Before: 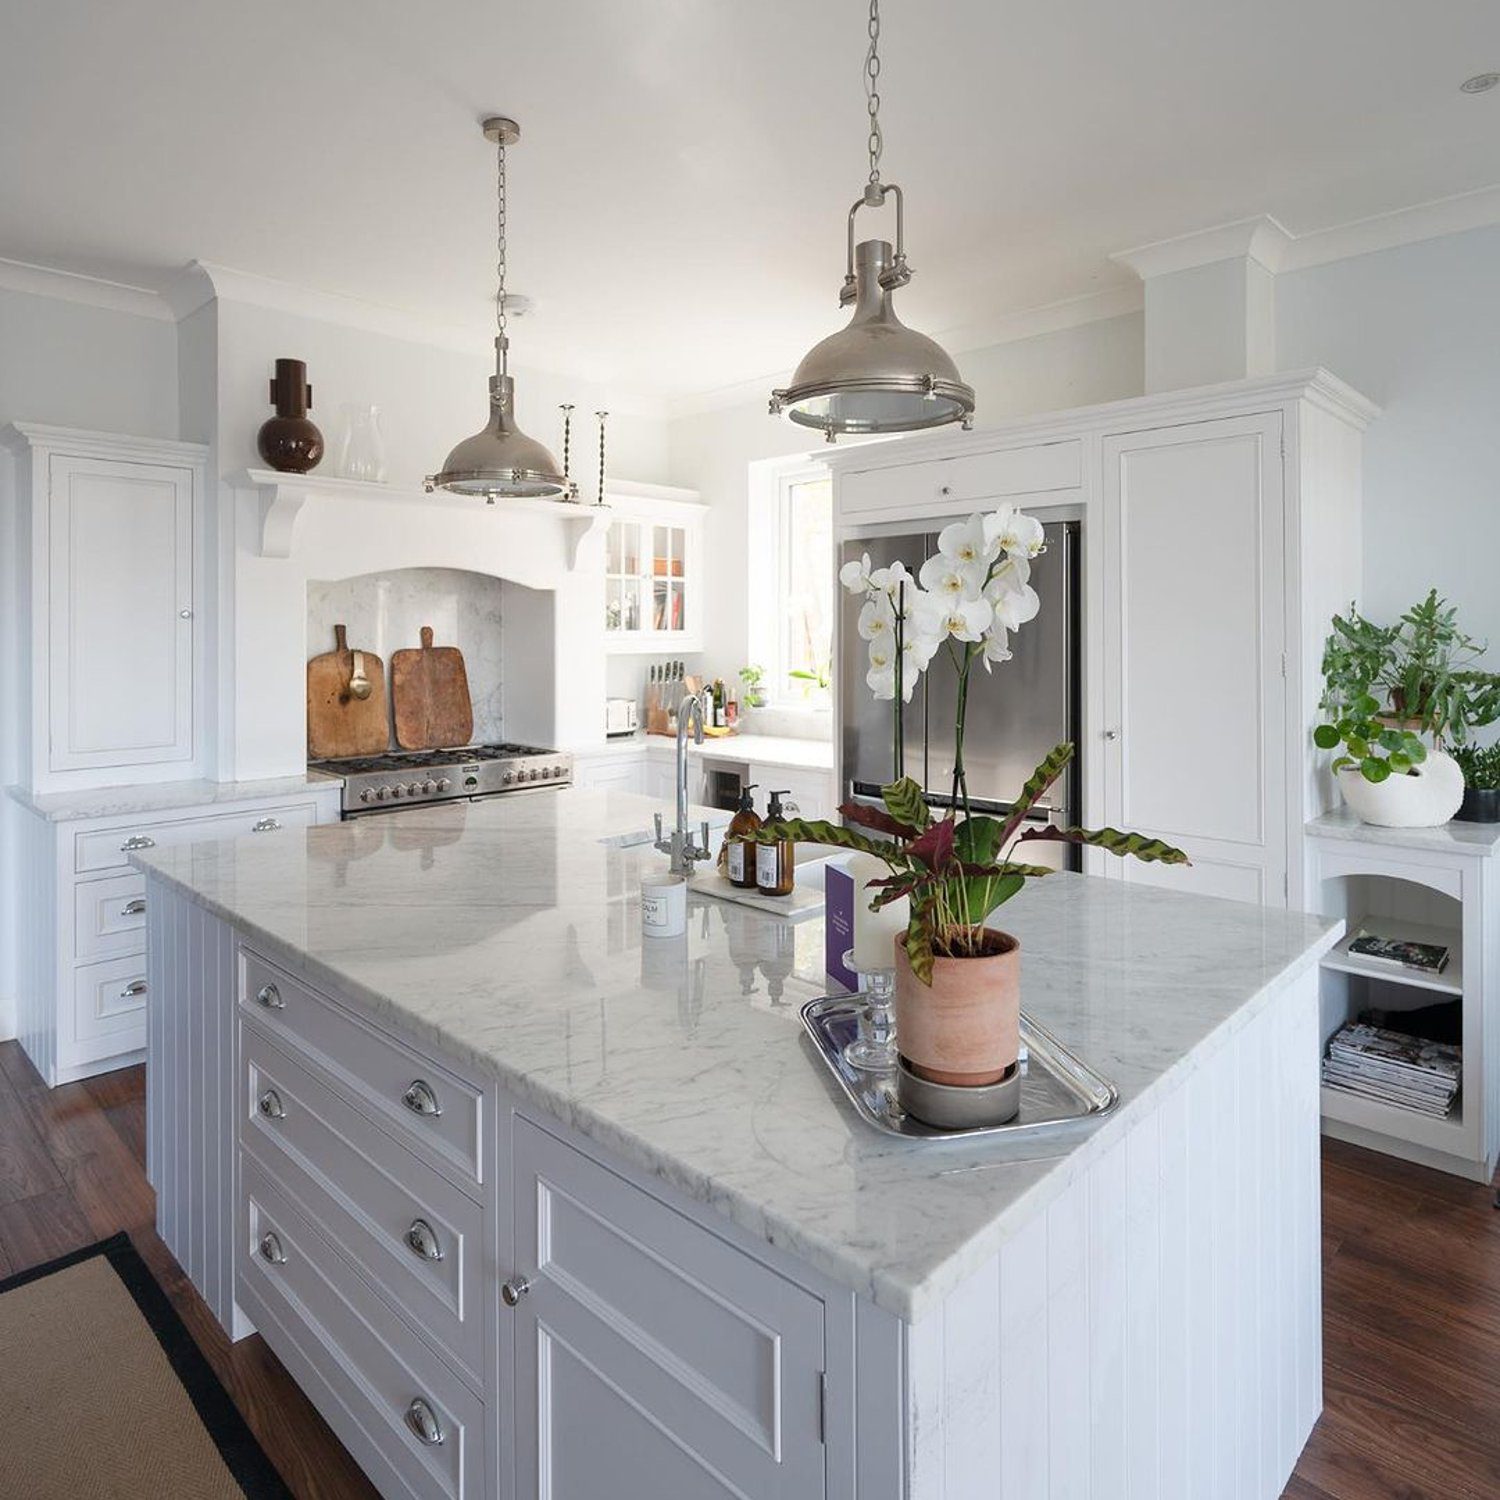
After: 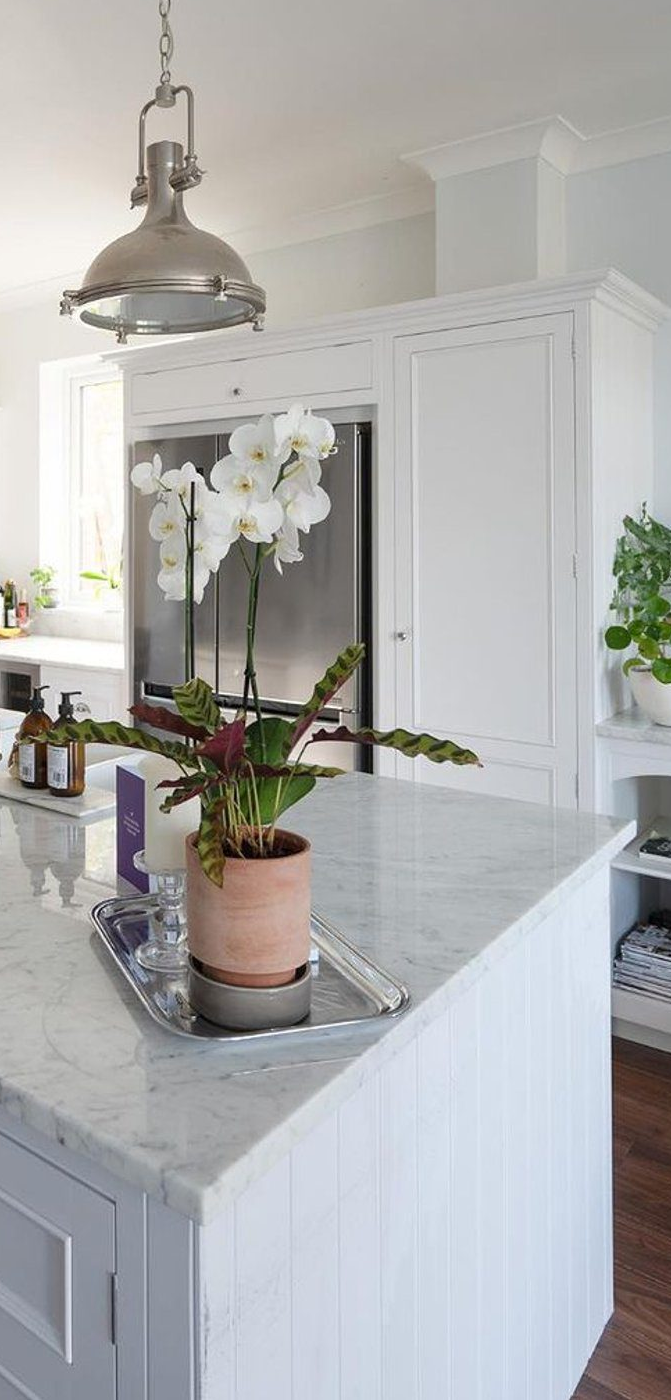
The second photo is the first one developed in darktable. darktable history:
crop: left 47.319%, top 6.649%, right 7.926%
